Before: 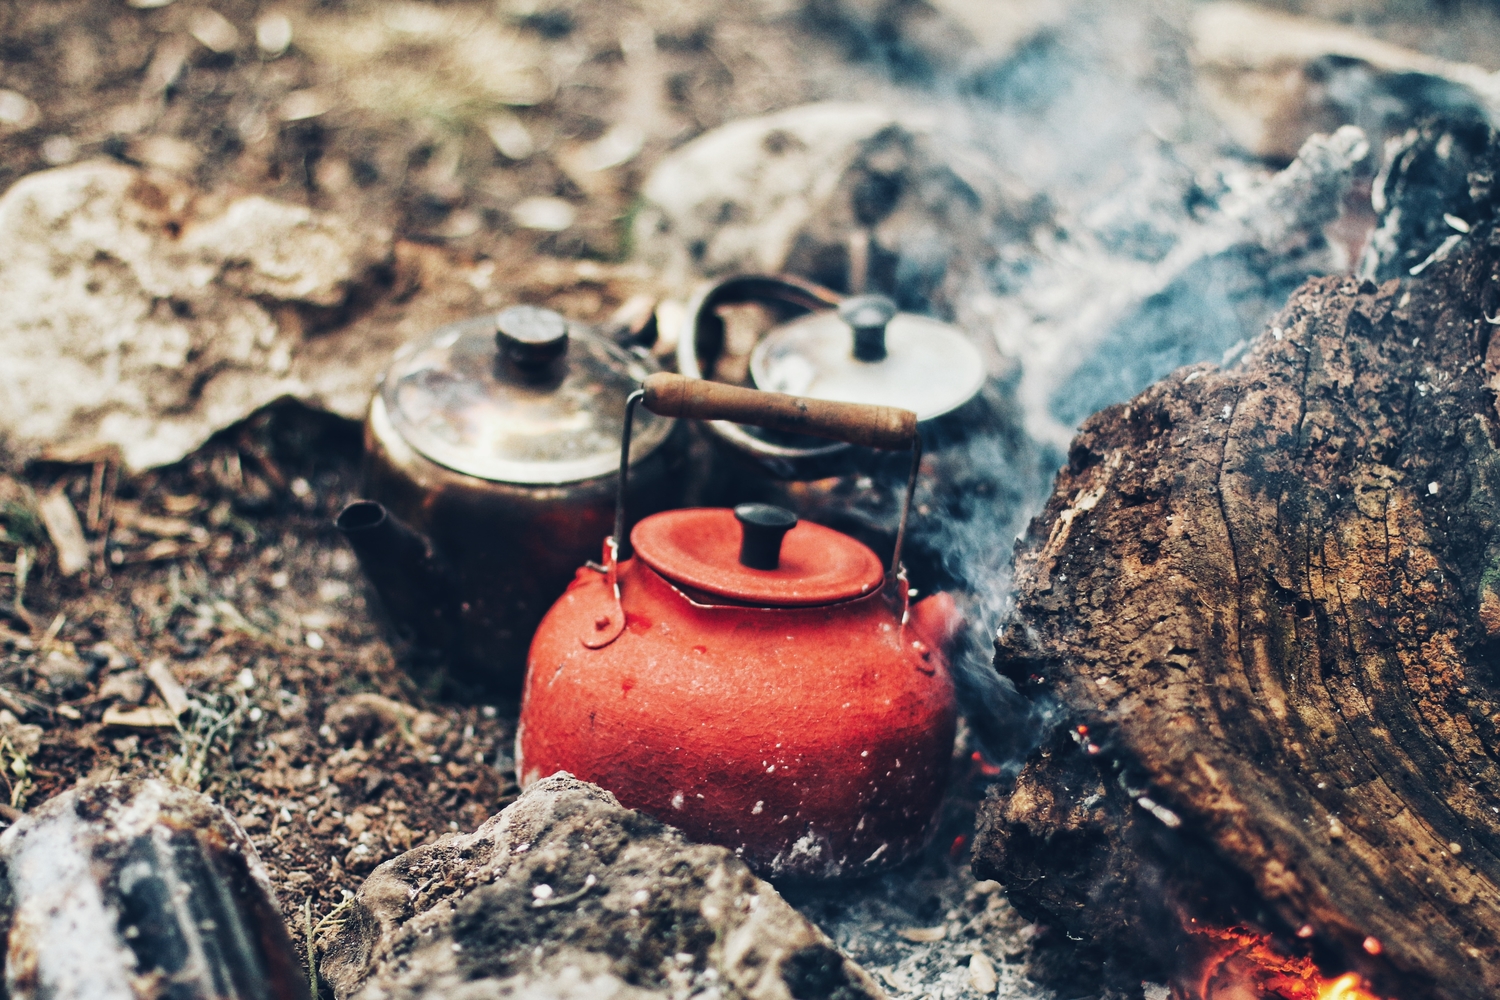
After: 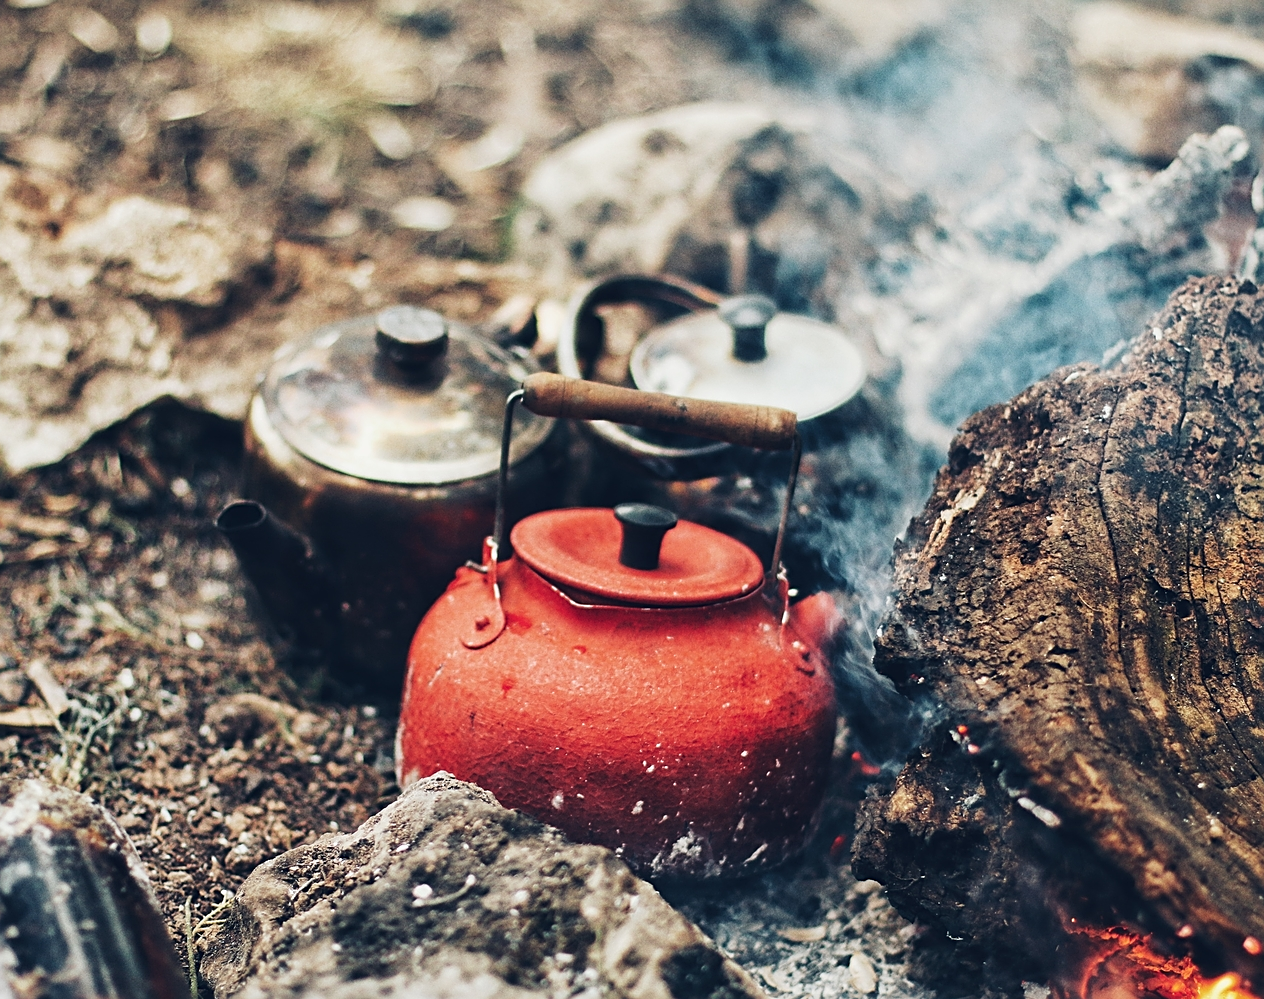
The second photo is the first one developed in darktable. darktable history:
sharpen: on, module defaults
crop: left 8.026%, right 7.374%
